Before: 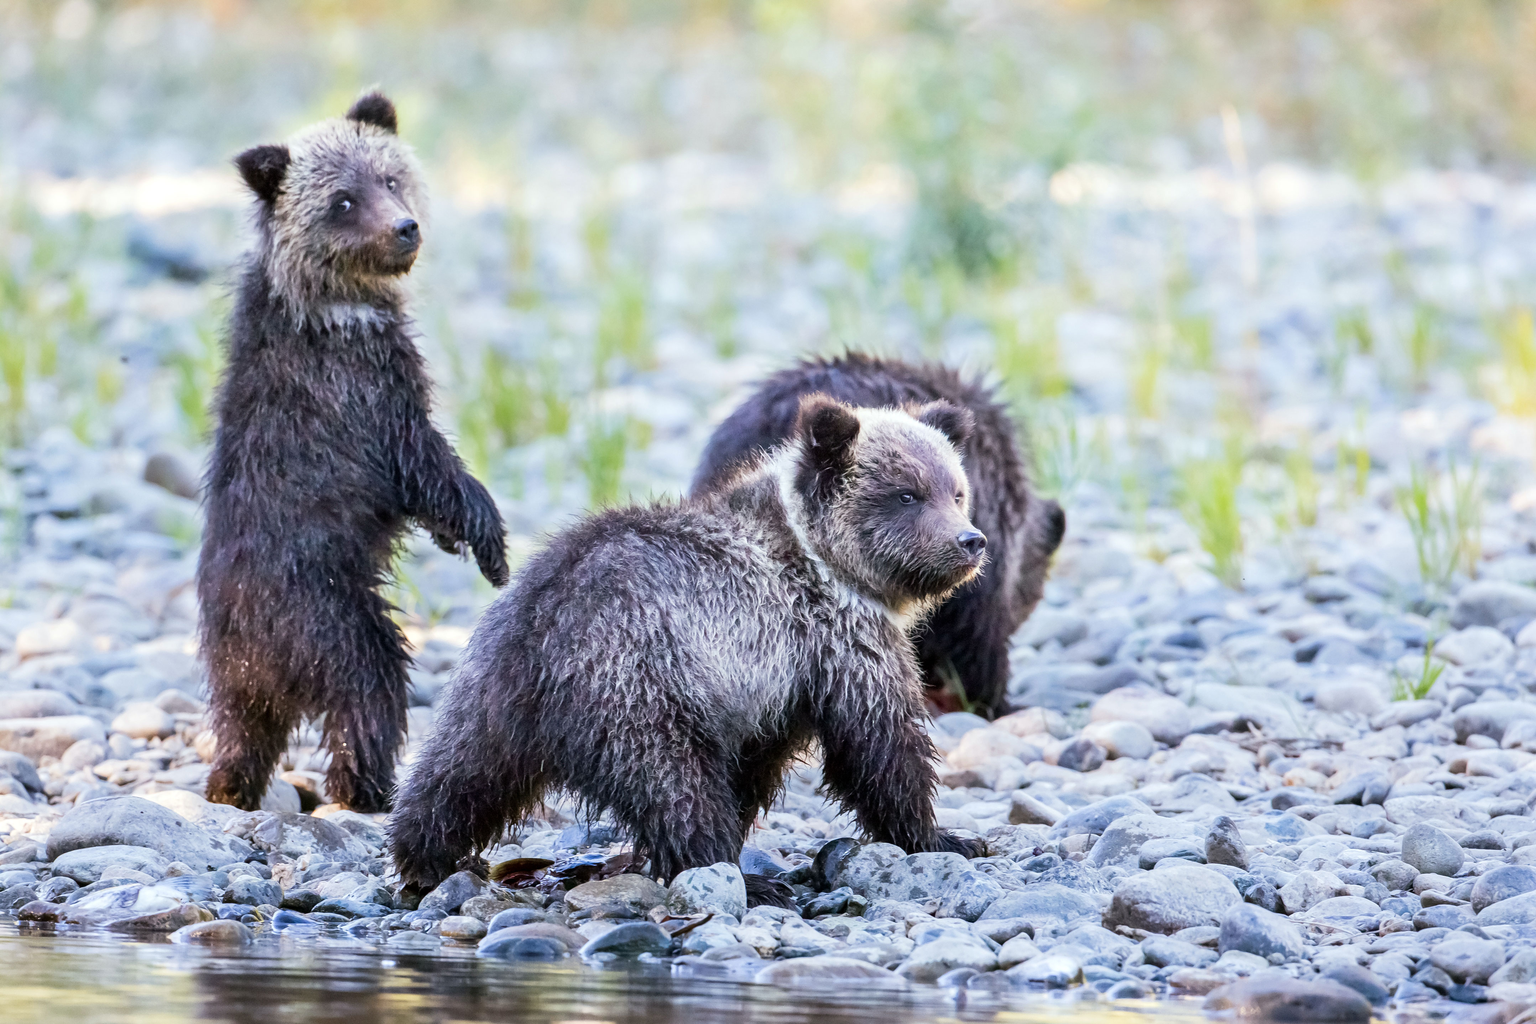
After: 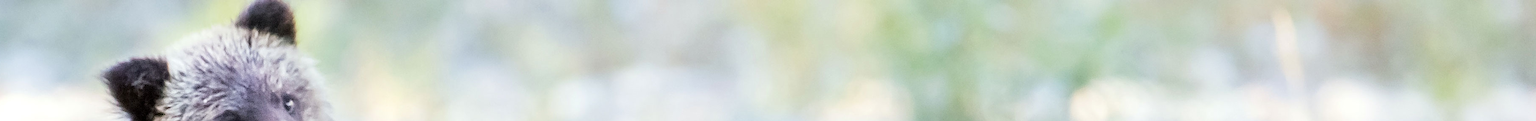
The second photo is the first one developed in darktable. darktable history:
crop and rotate: left 9.644%, top 9.491%, right 6.021%, bottom 80.509%
sharpen: on, module defaults
